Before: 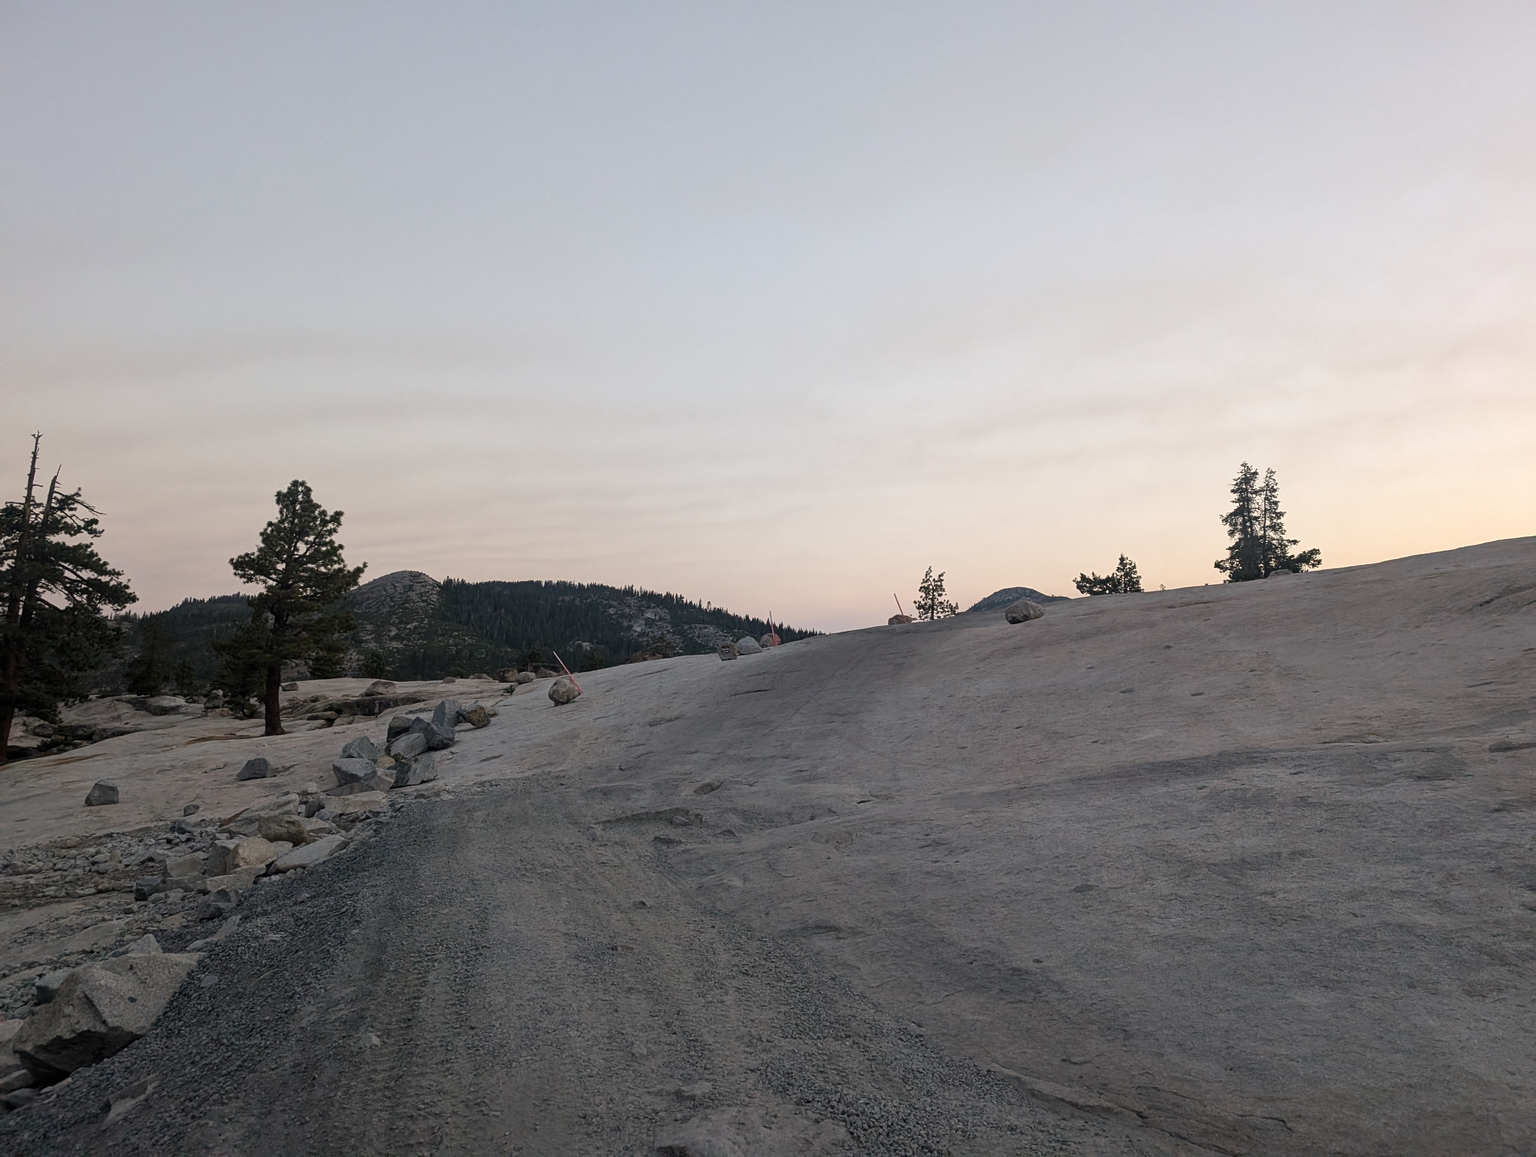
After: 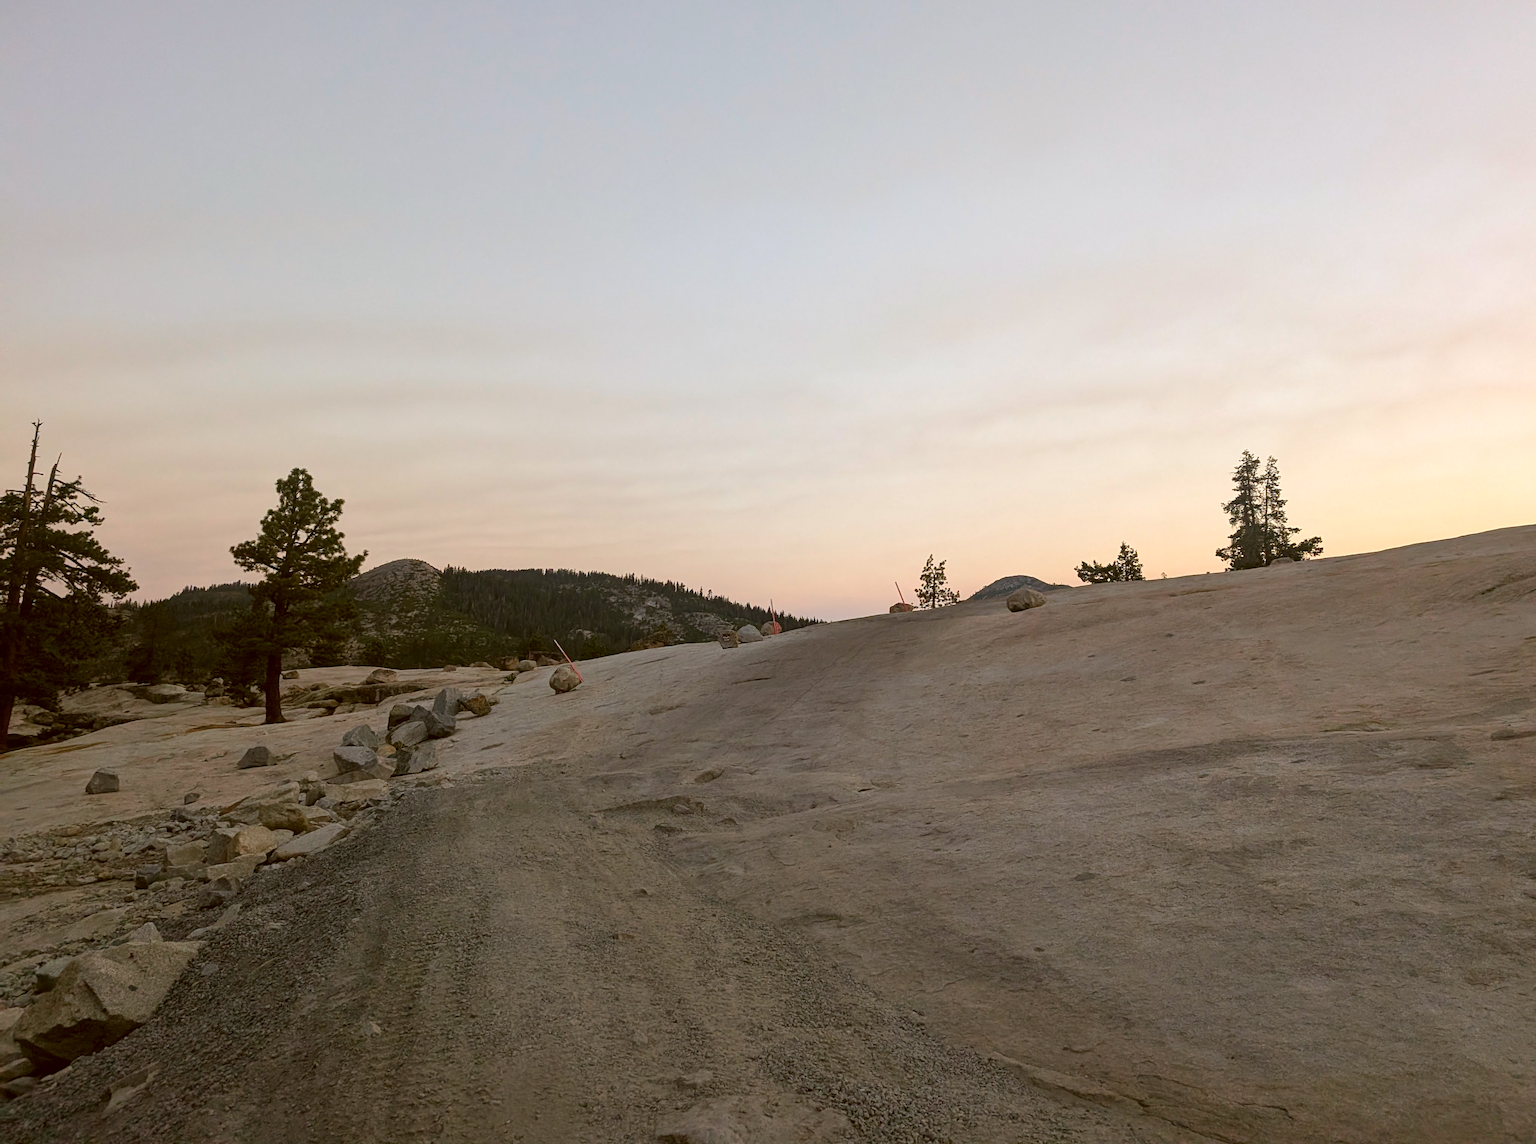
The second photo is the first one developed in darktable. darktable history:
color correction: highlights a* -0.606, highlights b* 0.161, shadows a* 4.42, shadows b* 20.06
contrast brightness saturation: saturation 0.49
crop: top 1.077%, right 0.094%
exposure: exposure 0.073 EV, compensate exposure bias true, compensate highlight preservation false
